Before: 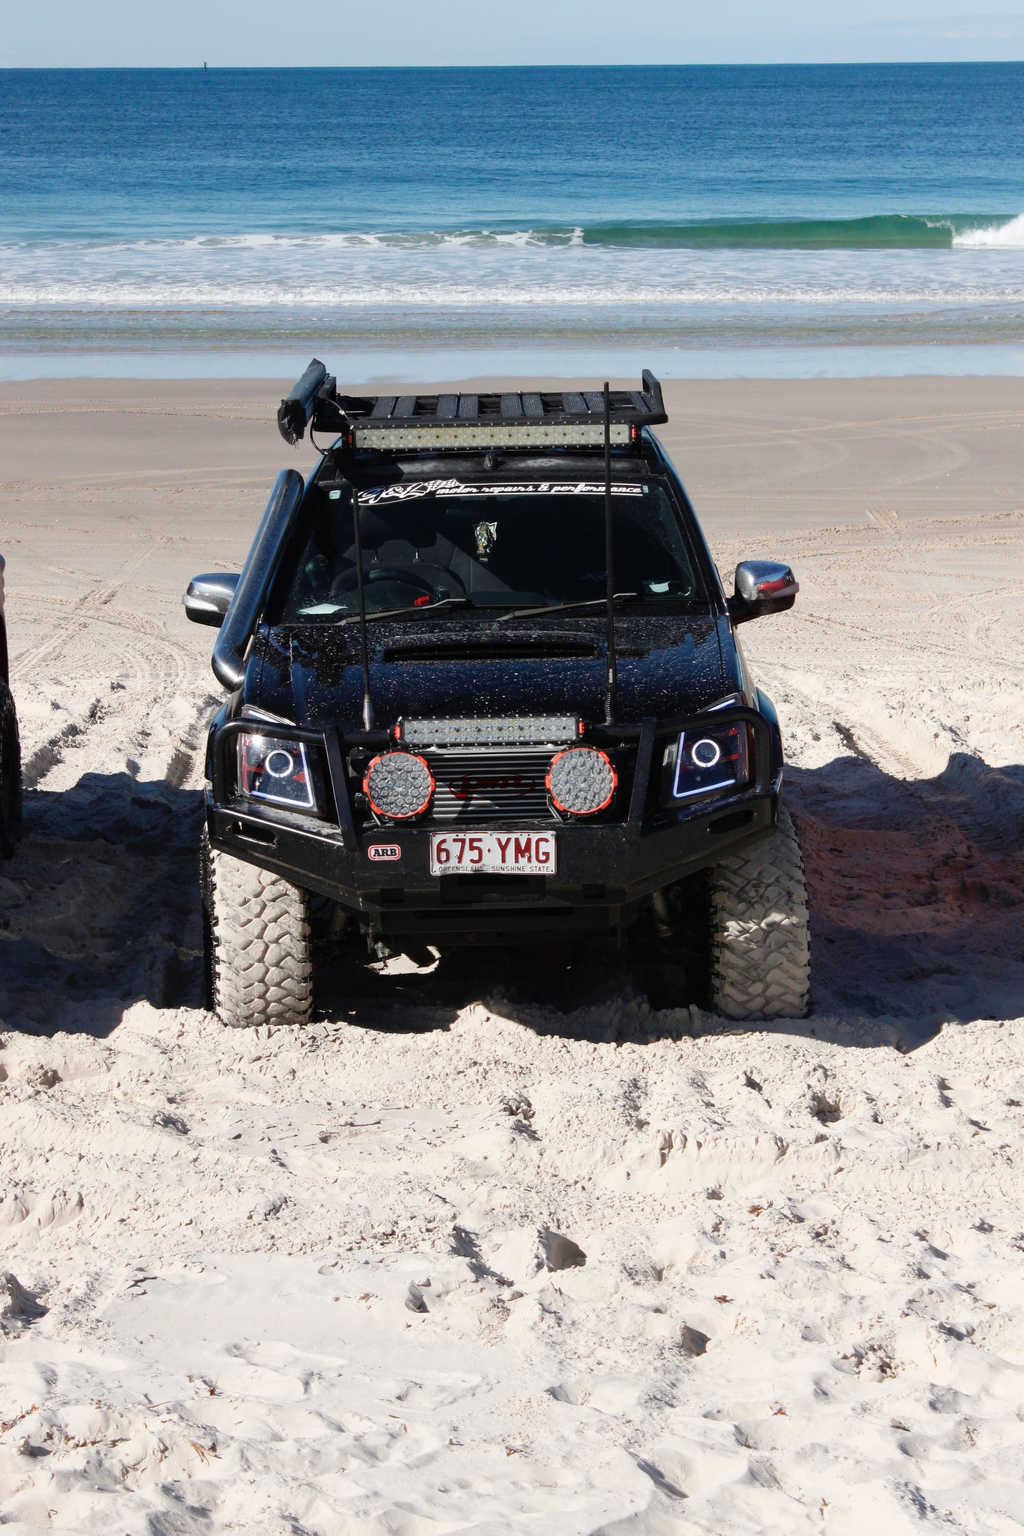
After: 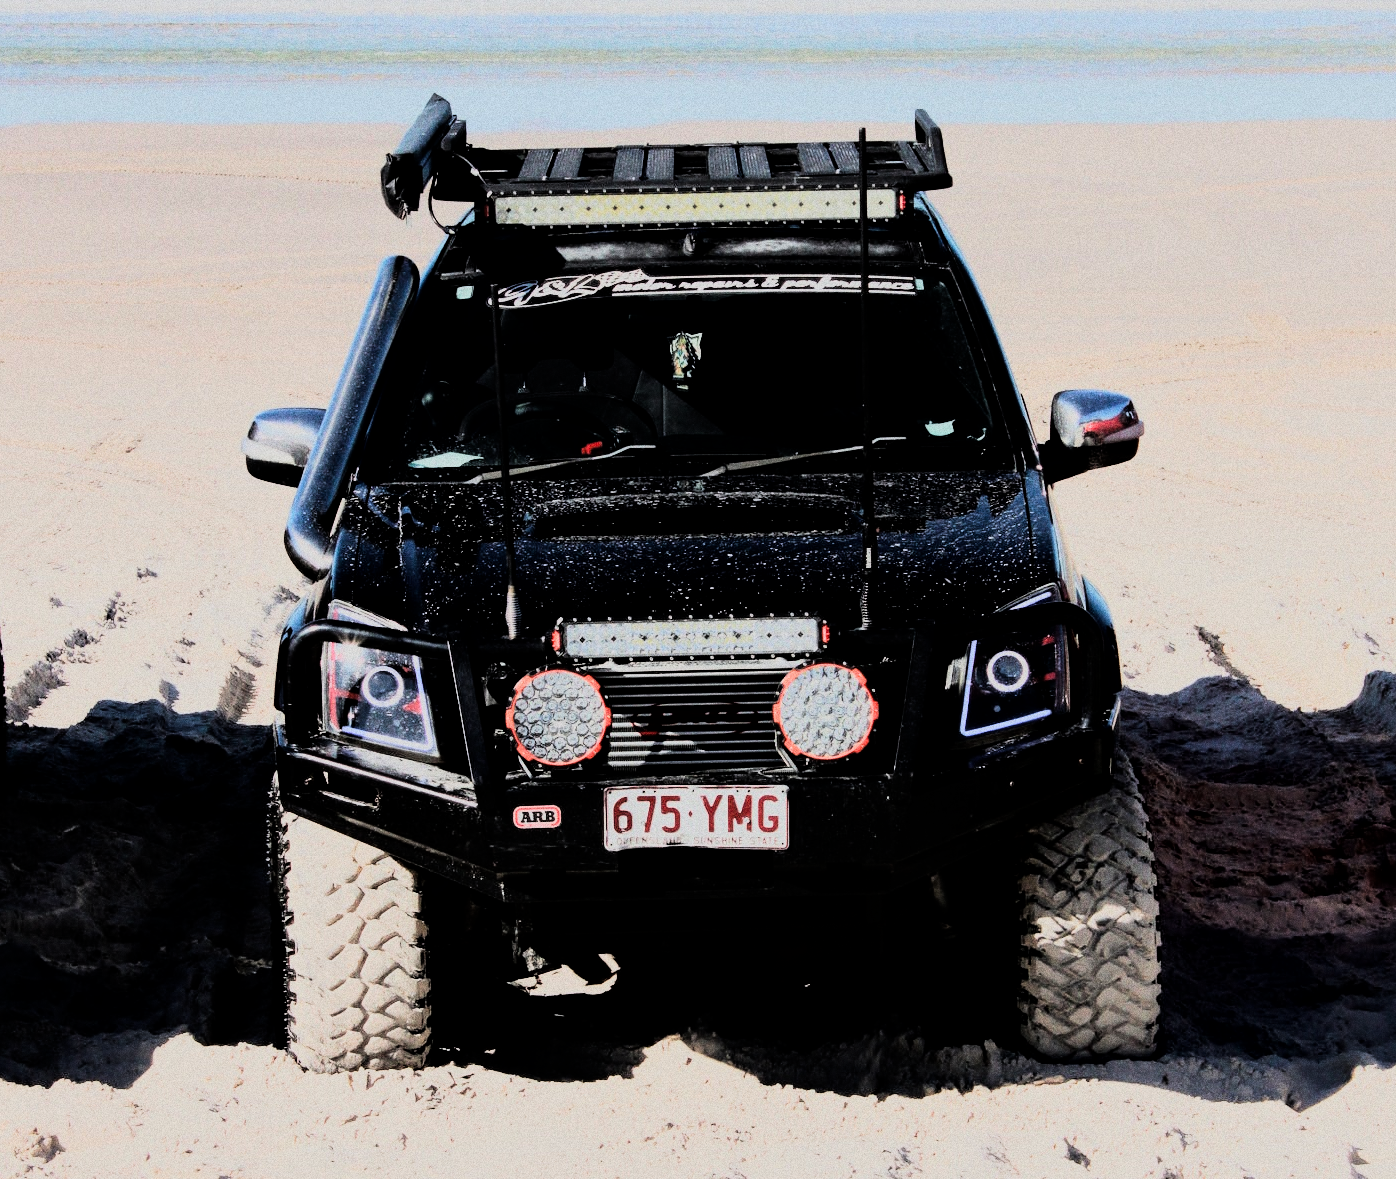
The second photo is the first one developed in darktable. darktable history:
grain: coarseness 0.09 ISO, strength 40%
filmic rgb: black relative exposure -7.82 EV, white relative exposure 4.29 EV, hardness 3.86, color science v6 (2022)
local contrast: mode bilateral grid, contrast 20, coarseness 50, detail 120%, midtone range 0.2
rgb curve: curves: ch0 [(0, 0) (0.21, 0.15) (0.24, 0.21) (0.5, 0.75) (0.75, 0.96) (0.89, 0.99) (1, 1)]; ch1 [(0, 0.02) (0.21, 0.13) (0.25, 0.2) (0.5, 0.67) (0.75, 0.9) (0.89, 0.97) (1, 1)]; ch2 [(0, 0.02) (0.21, 0.13) (0.25, 0.2) (0.5, 0.67) (0.75, 0.9) (0.89, 0.97) (1, 1)], compensate middle gray true
crop: left 1.744%, top 19.225%, right 5.069%, bottom 28.357%
